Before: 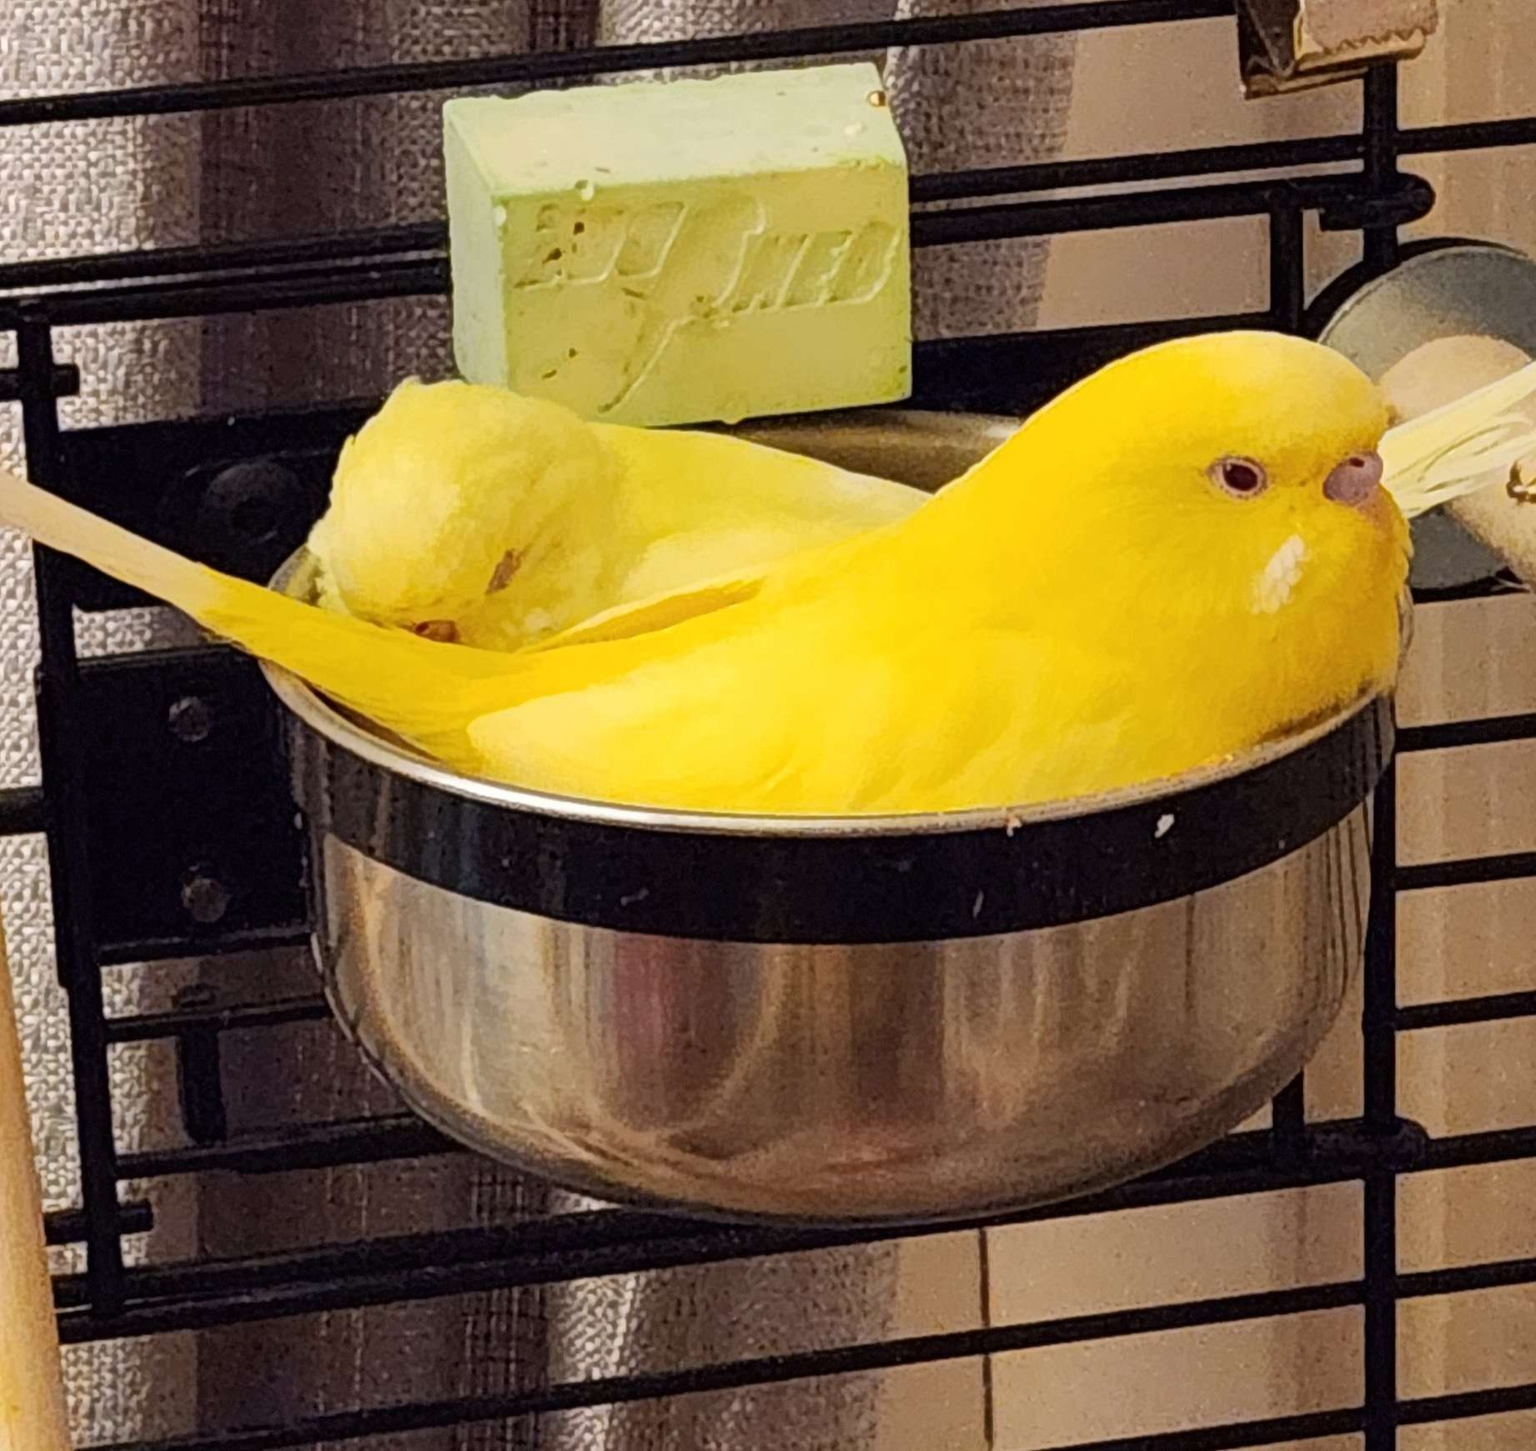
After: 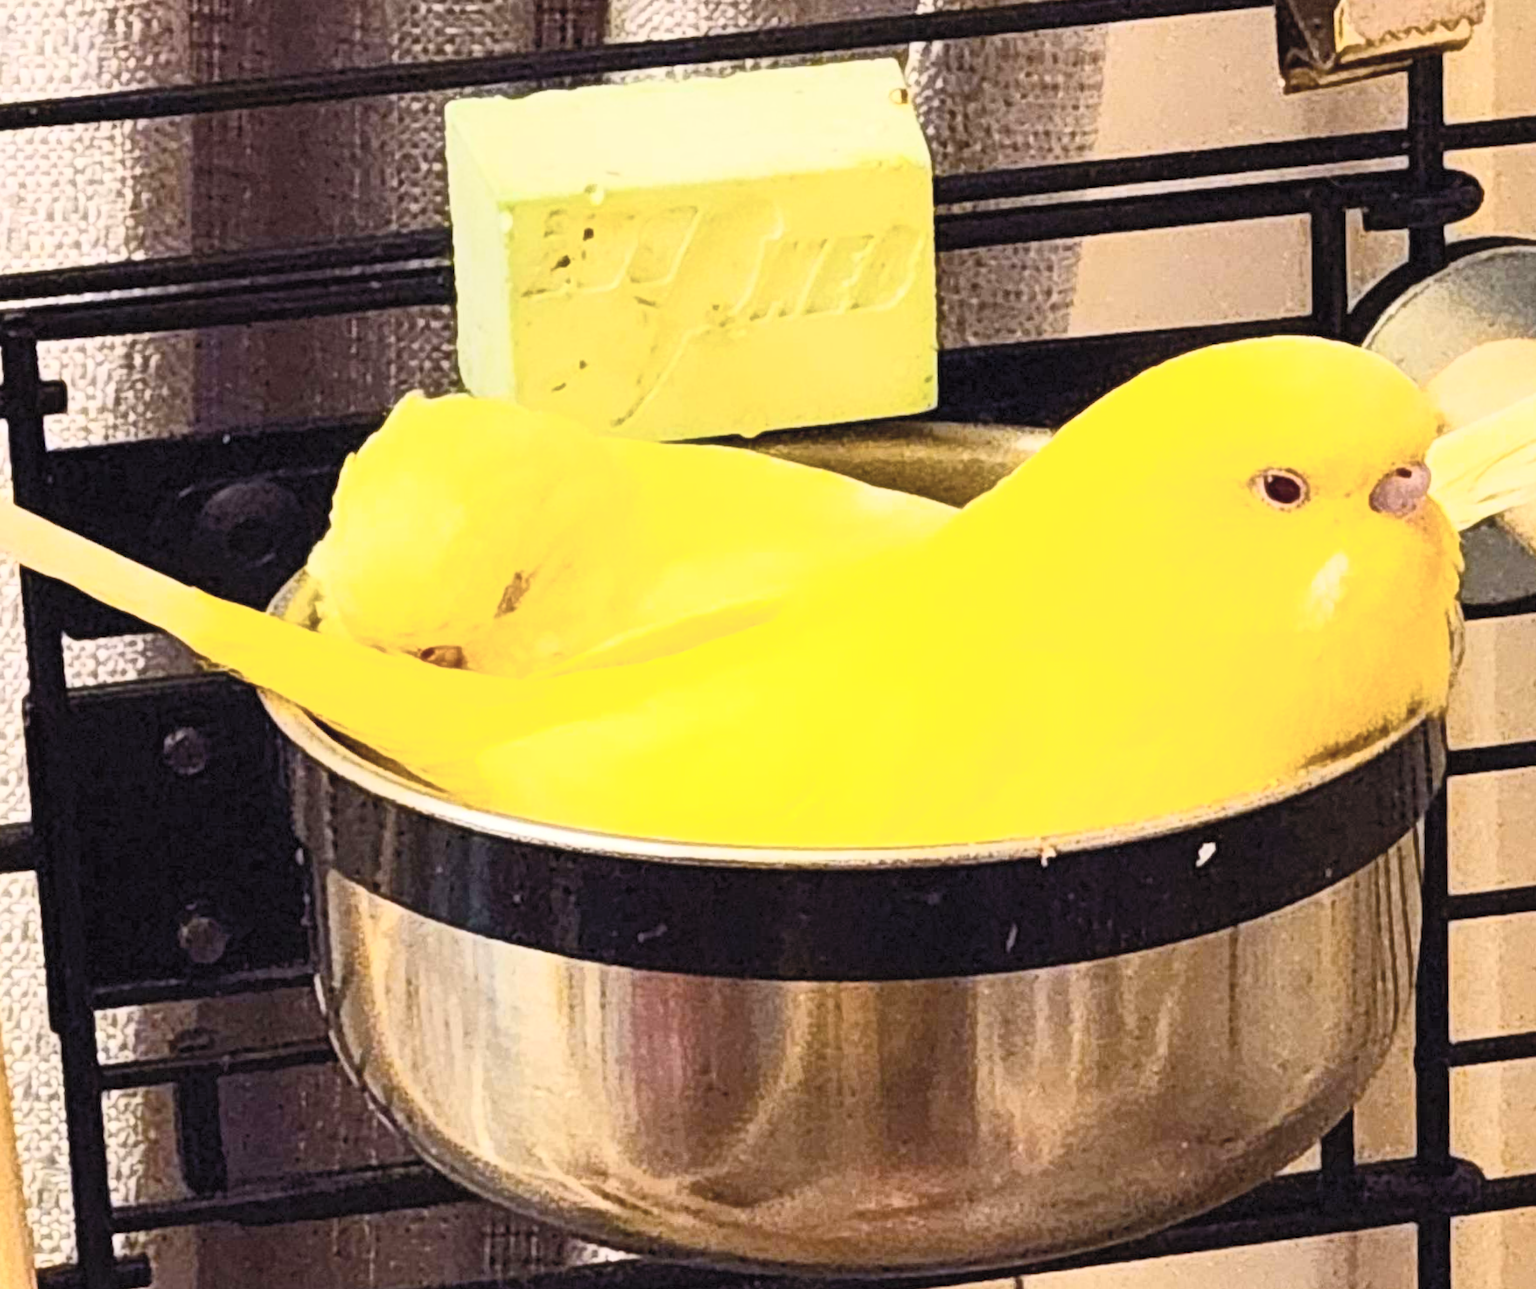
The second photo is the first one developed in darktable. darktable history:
color balance rgb: linear chroma grading › shadows -2.182%, linear chroma grading › highlights -14.836%, linear chroma grading › global chroma -9.485%, linear chroma grading › mid-tones -9.868%, perceptual saturation grading › global saturation 29.989%, global vibrance 50.044%
contrast brightness saturation: contrast 0.436, brightness 0.548, saturation -0.209
crop and rotate: angle 0.452°, left 0.434%, right 3.12%, bottom 14.309%
